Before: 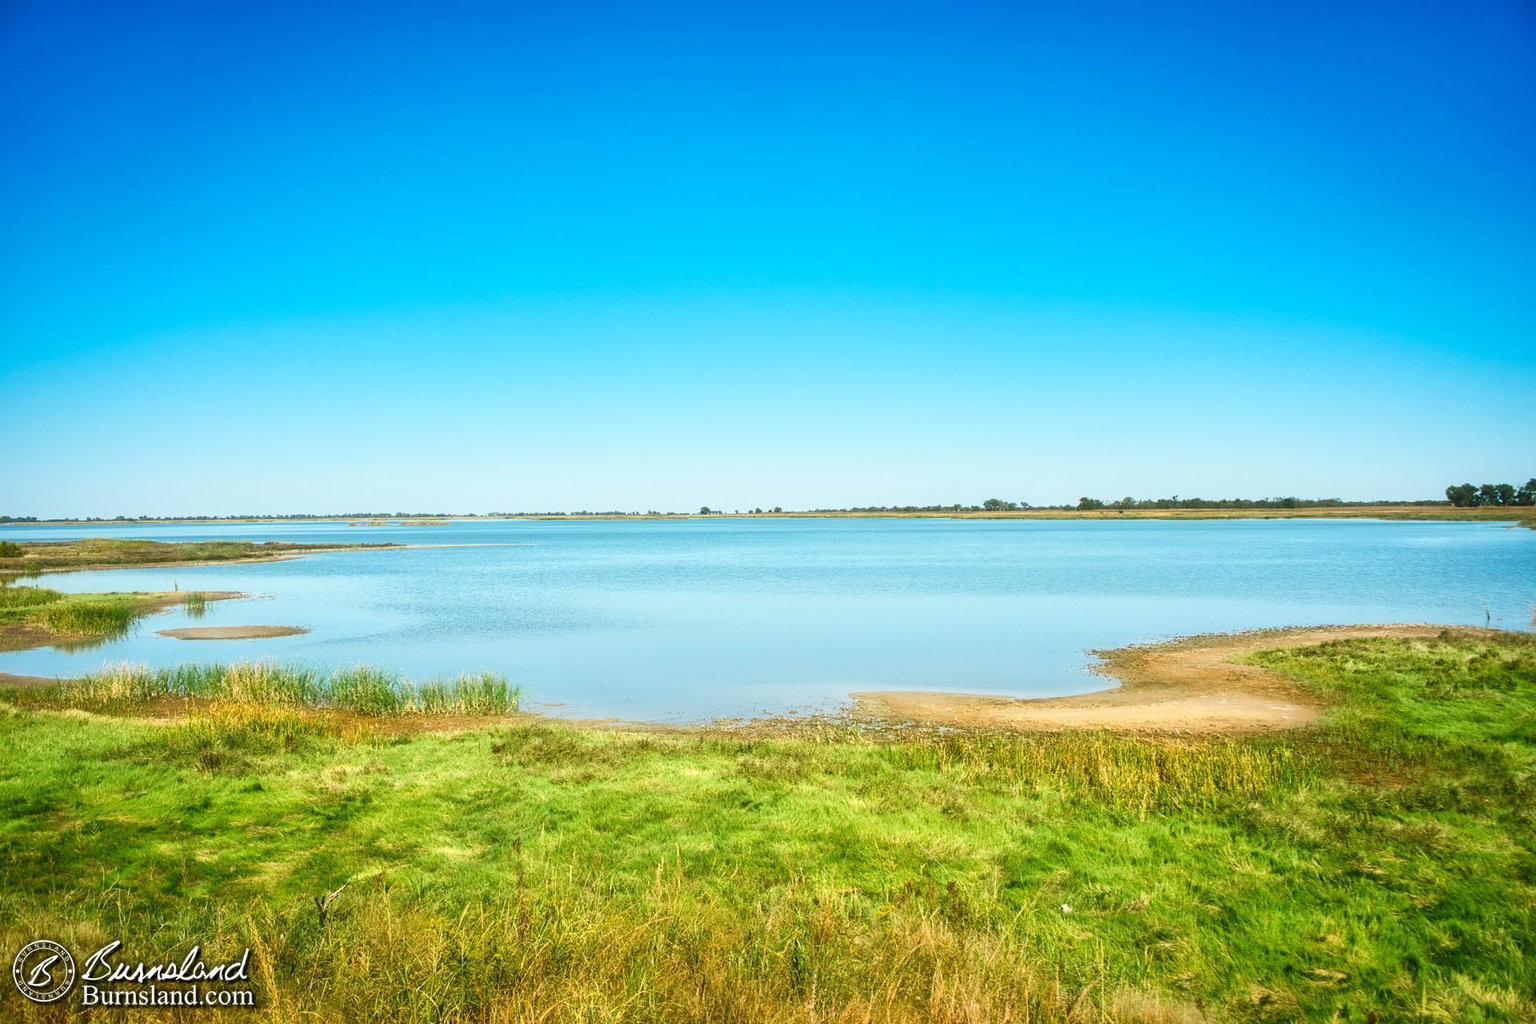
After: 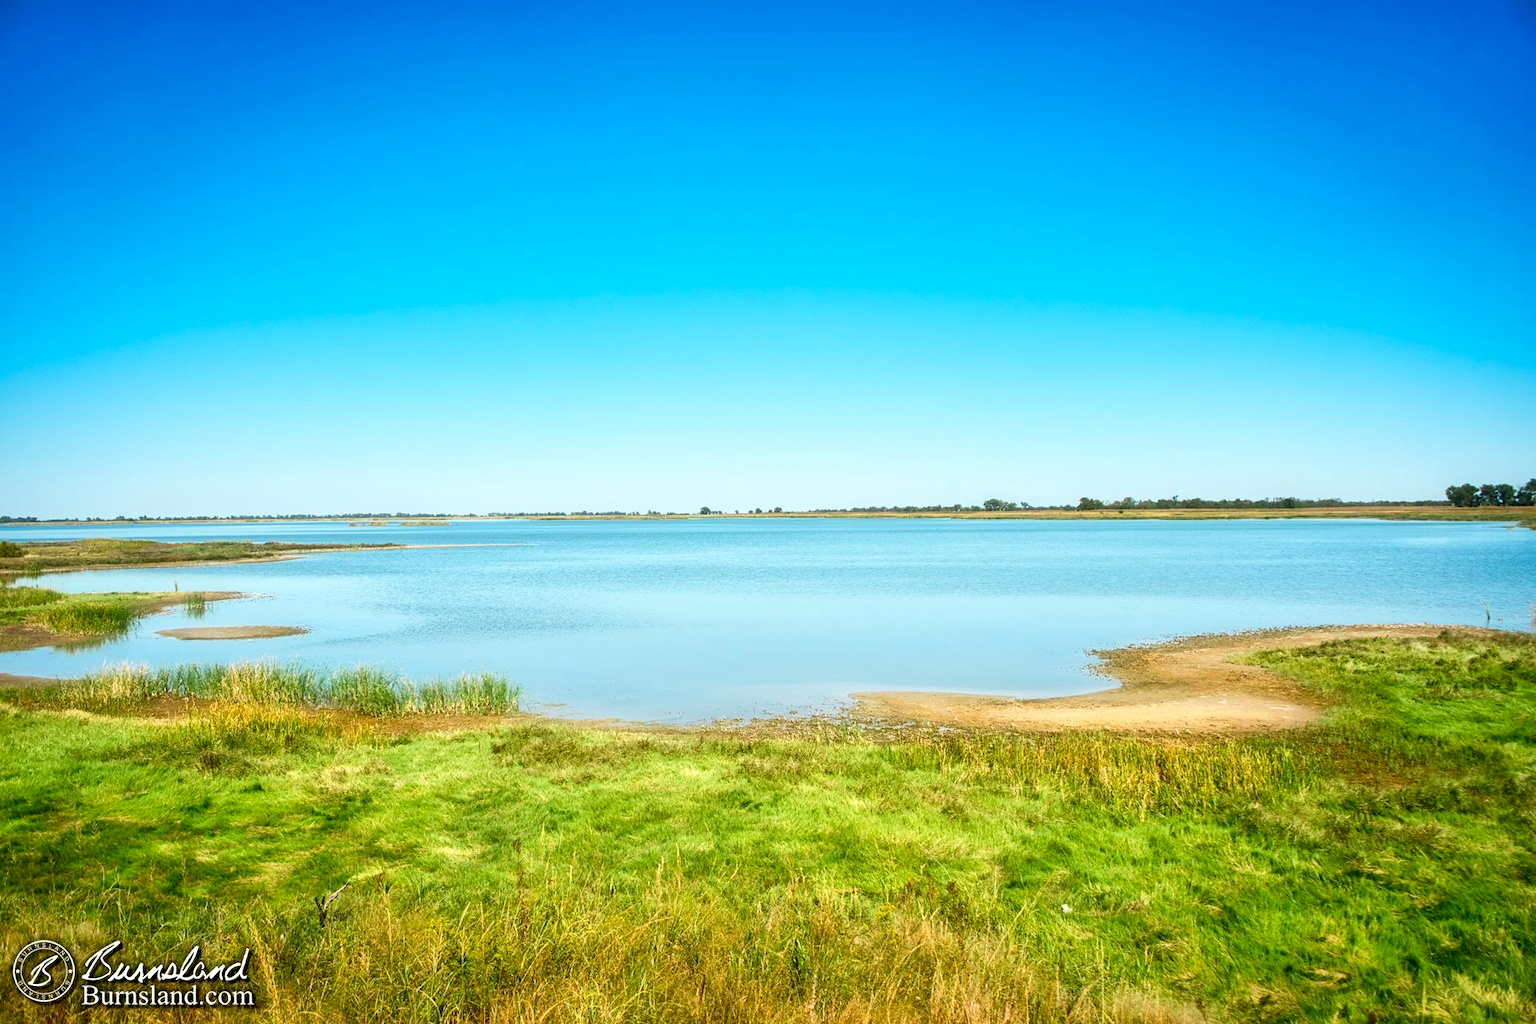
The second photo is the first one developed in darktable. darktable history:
exposure: black level correction 0.007, exposure 0.093 EV, compensate highlight preservation false
